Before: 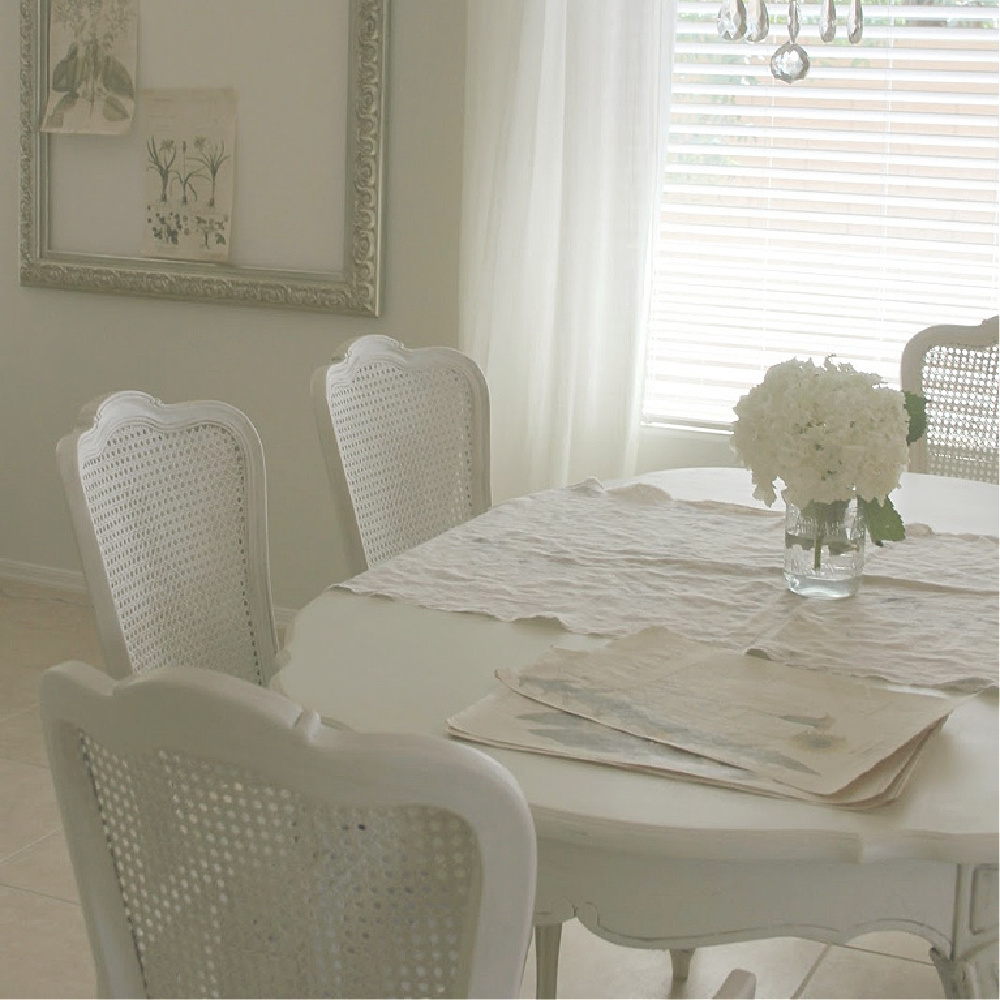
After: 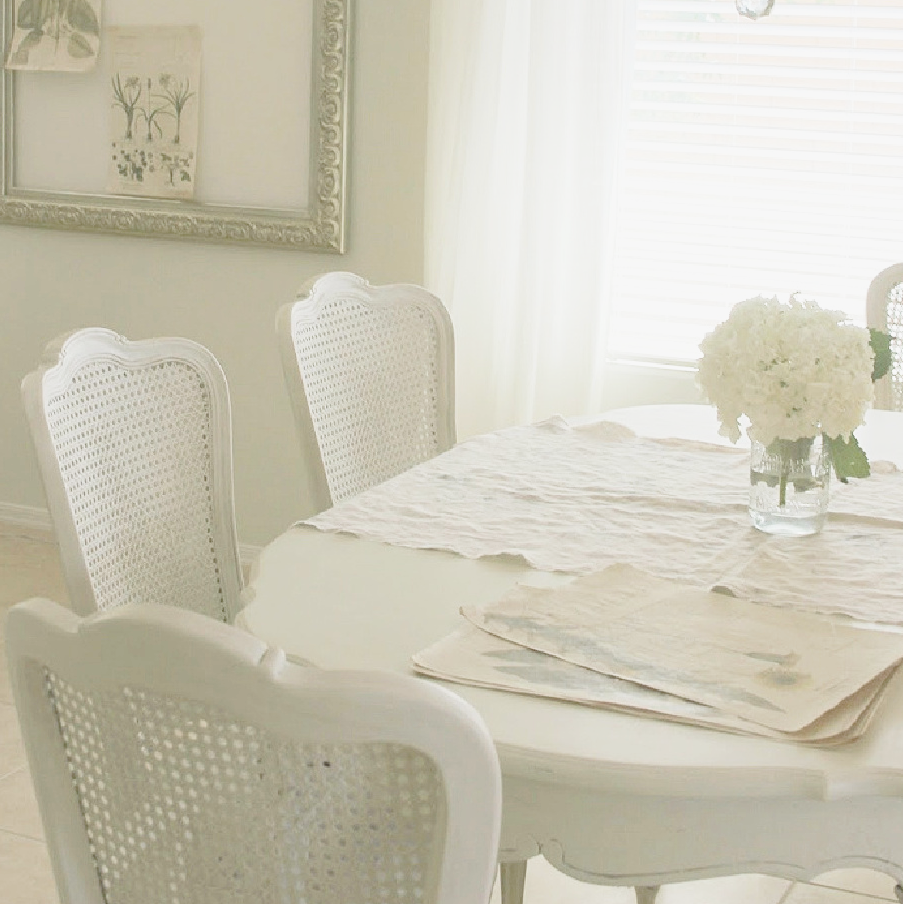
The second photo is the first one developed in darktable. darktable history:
crop: left 3.545%, top 6.372%, right 6.138%, bottom 3.181%
base curve: curves: ch0 [(0, 0) (0.028, 0.03) (0.121, 0.232) (0.46, 0.748) (0.859, 0.968) (1, 1)], preserve colors none
tone equalizer: -8 EV -0.002 EV, -7 EV 0.004 EV, -6 EV -0.041 EV, -5 EV 0.014 EV, -4 EV -0.015 EV, -3 EV 0.023 EV, -2 EV -0.049 EV, -1 EV -0.319 EV, +0 EV -0.562 EV, edges refinement/feathering 500, mask exposure compensation -1.57 EV, preserve details no
